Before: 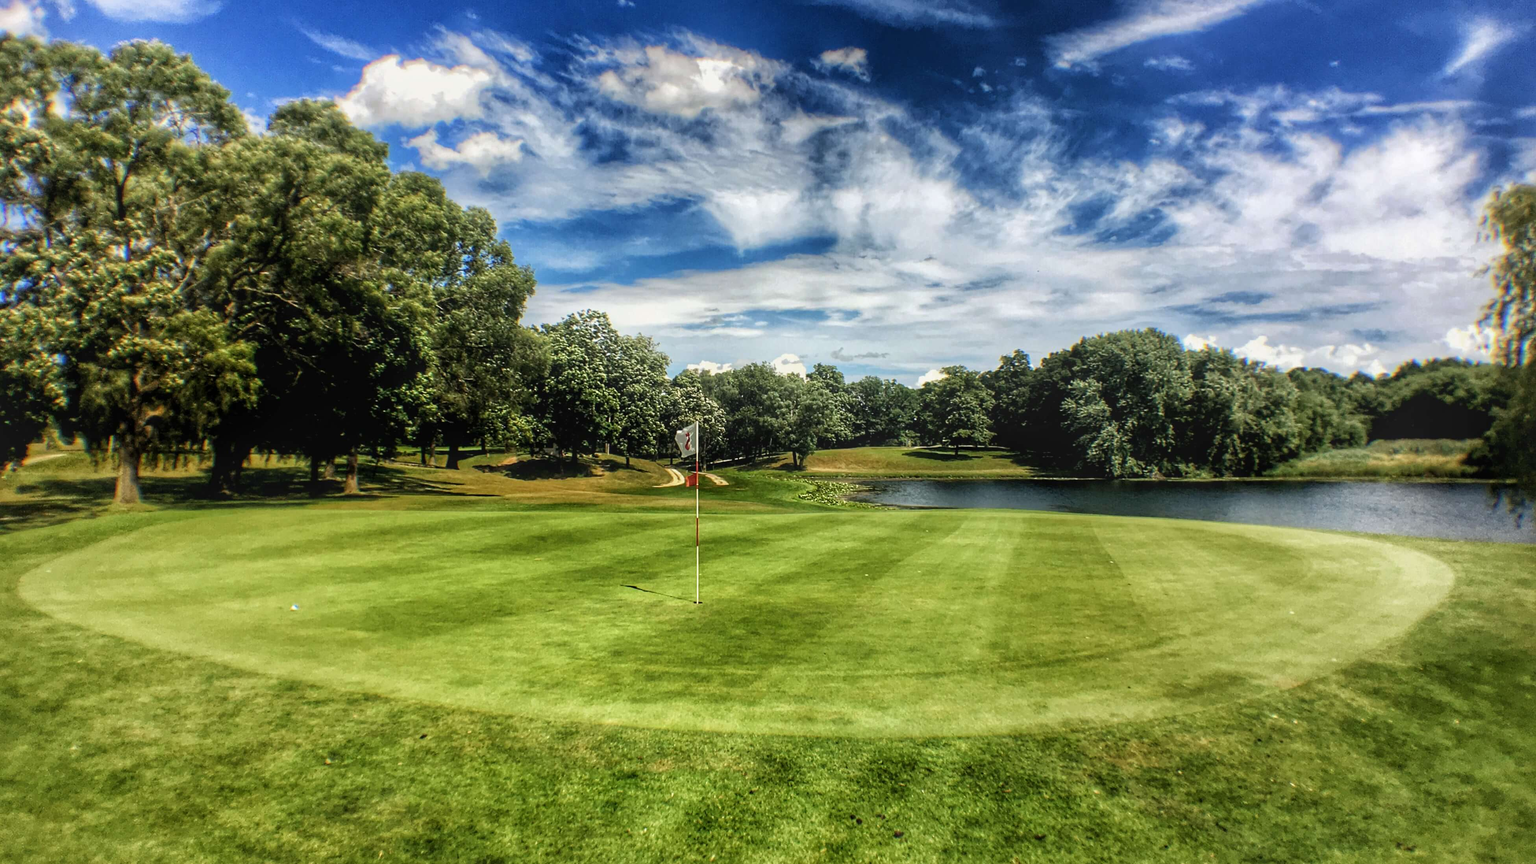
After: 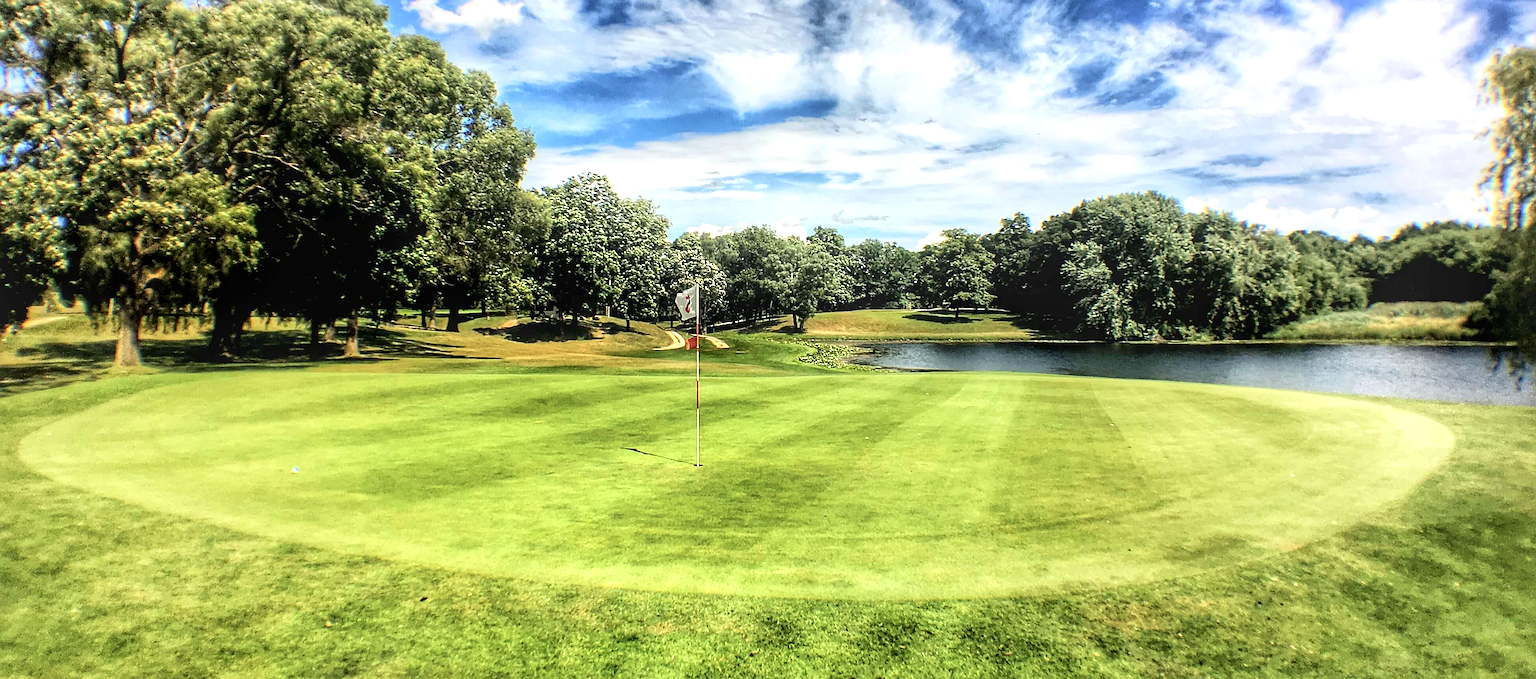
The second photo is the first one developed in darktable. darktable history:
crop and rotate: top 15.935%, bottom 5.388%
tone curve: curves: ch0 [(0, 0) (0.004, 0.001) (0.133, 0.112) (0.325, 0.362) (0.832, 0.893) (1, 1)], color space Lab, independent channels, preserve colors none
exposure: exposure 0.607 EV, compensate exposure bias true, compensate highlight preservation false
sharpen: radius 1.378, amount 1.242, threshold 0.751
